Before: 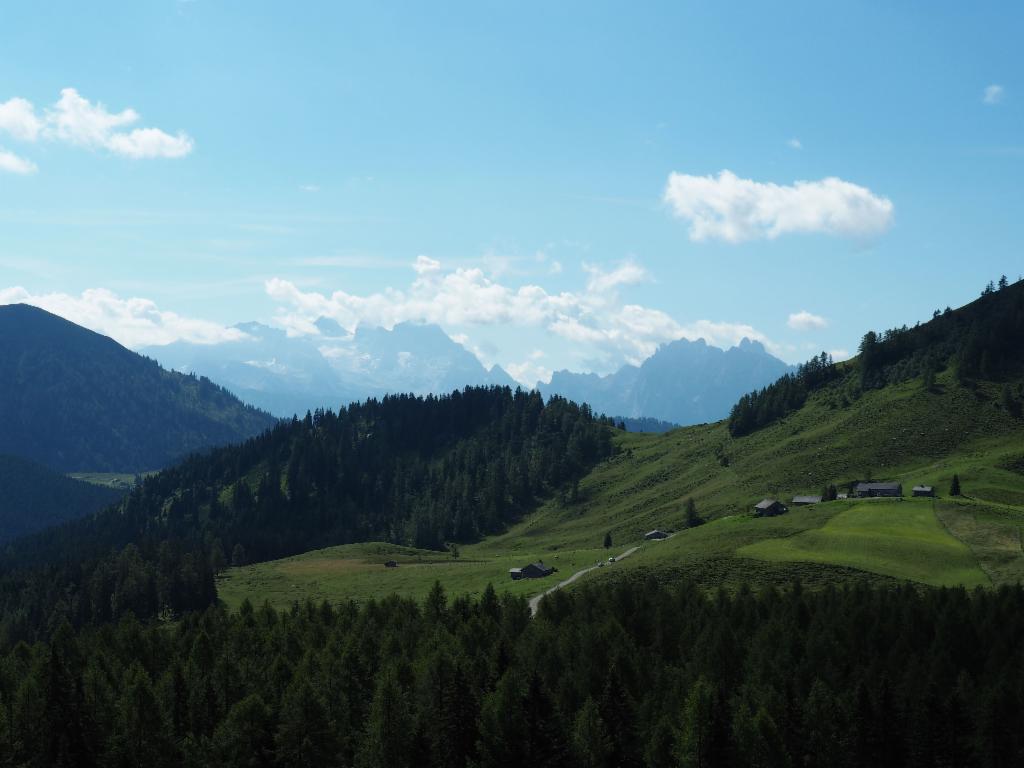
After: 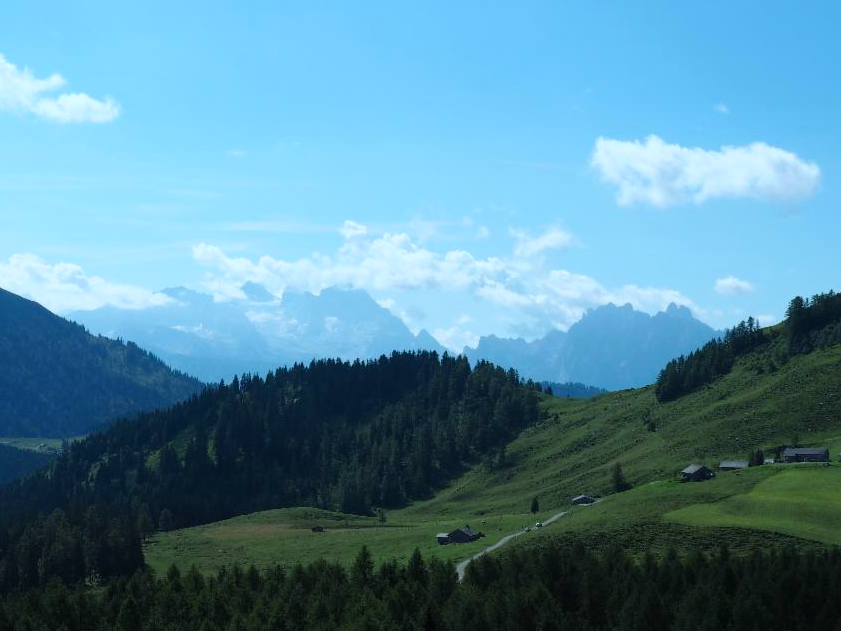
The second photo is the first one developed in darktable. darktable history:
base curve: curves: ch0 [(0, 0) (0.283, 0.295) (1, 1)], preserve colors none
color calibration: illuminant F (fluorescent), F source F9 (Cool White Deluxe 4150 K) – high CRI, x 0.374, y 0.373, temperature 4158.34 K
crop and rotate: left 7.196%, top 4.574%, right 10.605%, bottom 13.178%
